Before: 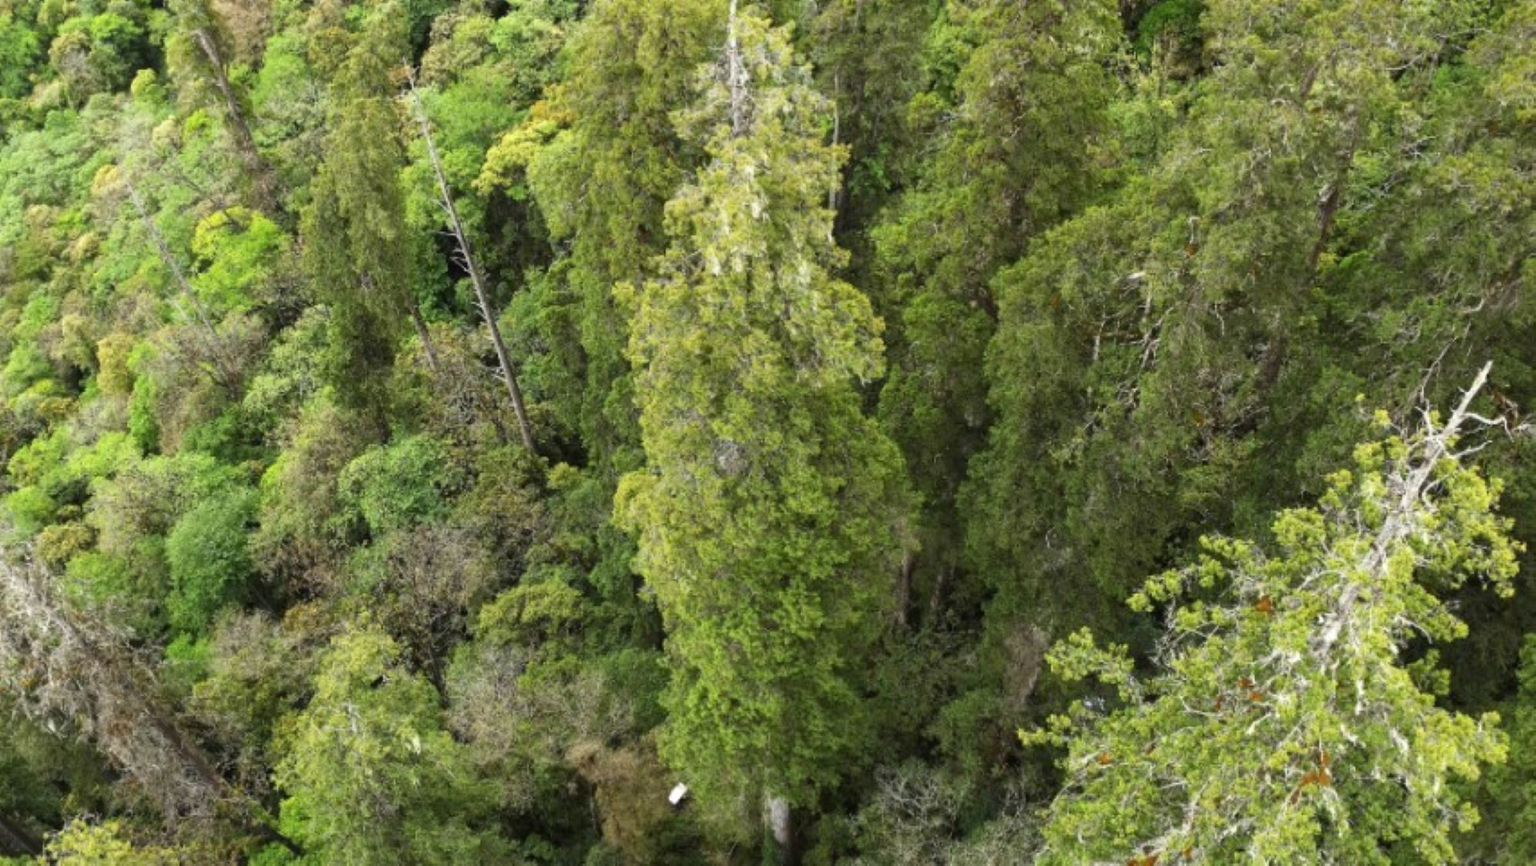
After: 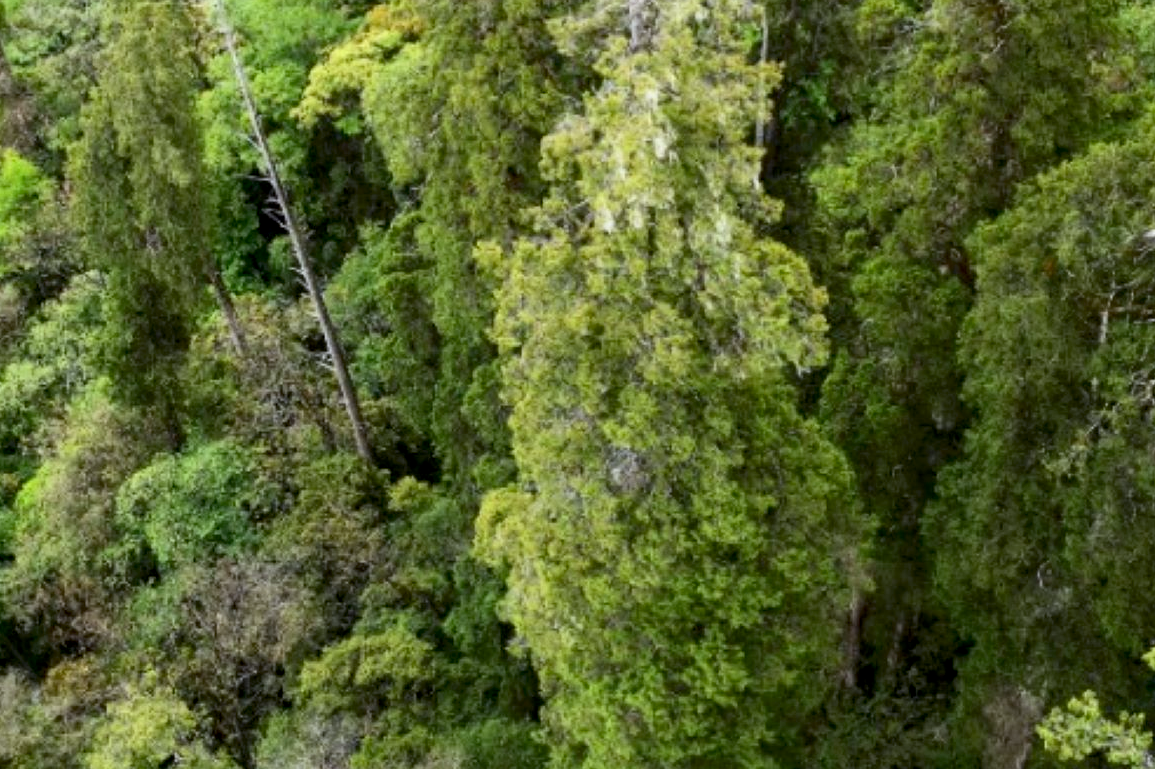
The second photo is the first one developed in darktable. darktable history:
crop: left 16.202%, top 11.208%, right 26.045%, bottom 20.557%
contrast brightness saturation: contrast 0.15, brightness -0.01, saturation 0.1
color calibration: illuminant as shot in camera, x 0.358, y 0.373, temperature 4628.91 K
exposure: black level correction 0.009, exposure -0.159 EV, compensate highlight preservation false
